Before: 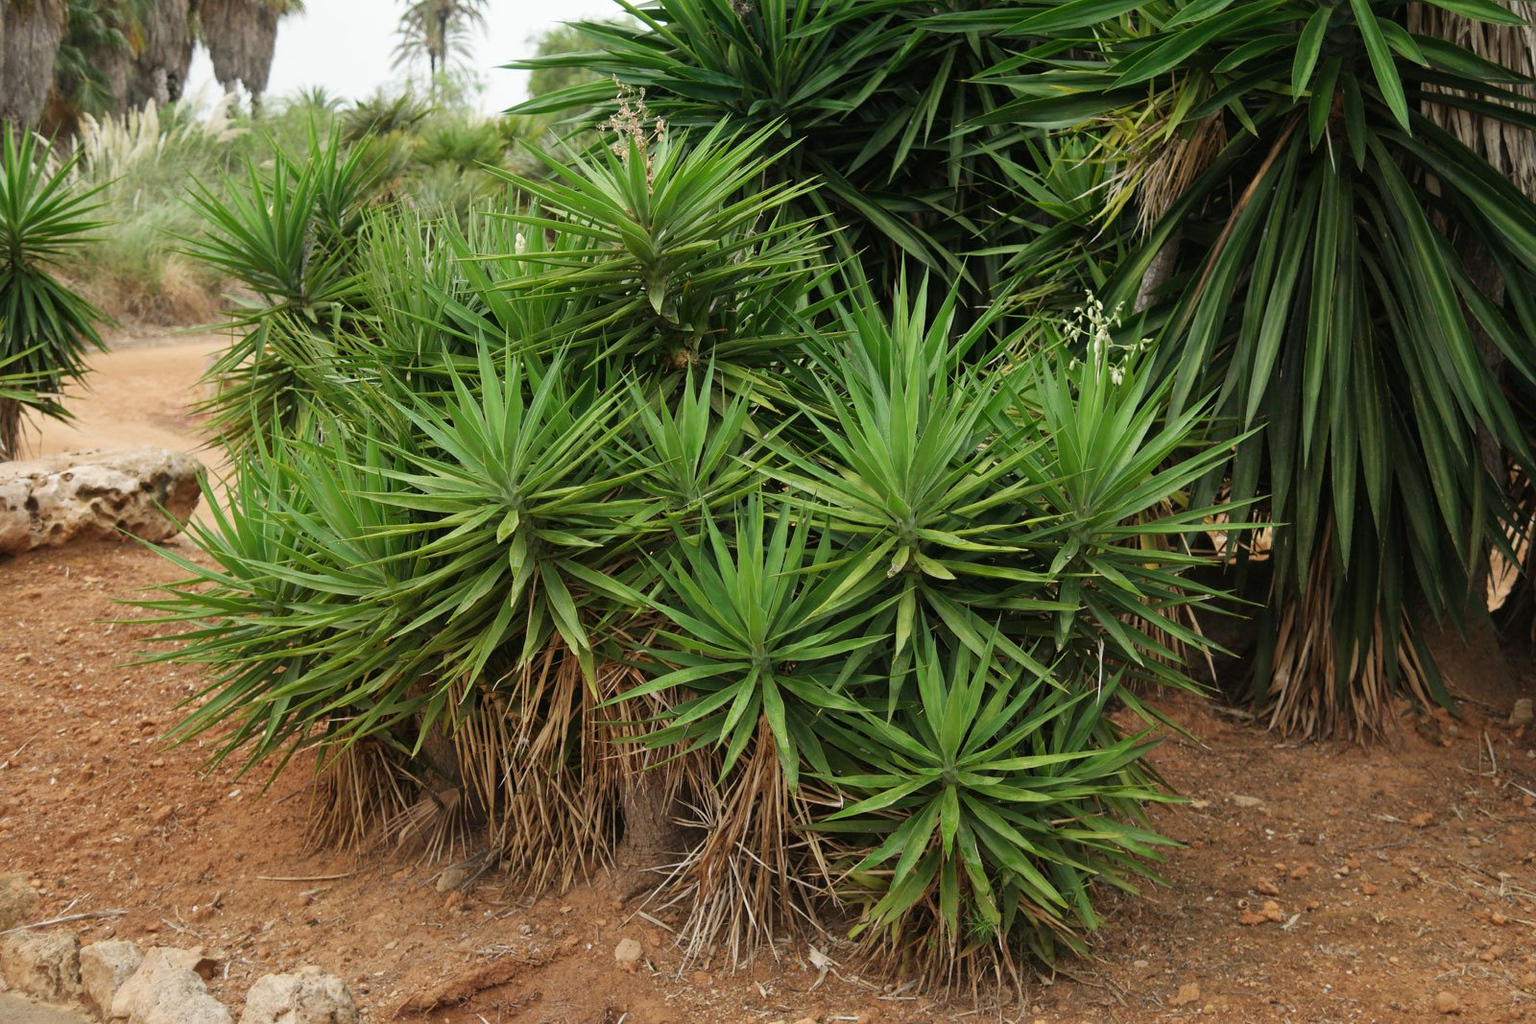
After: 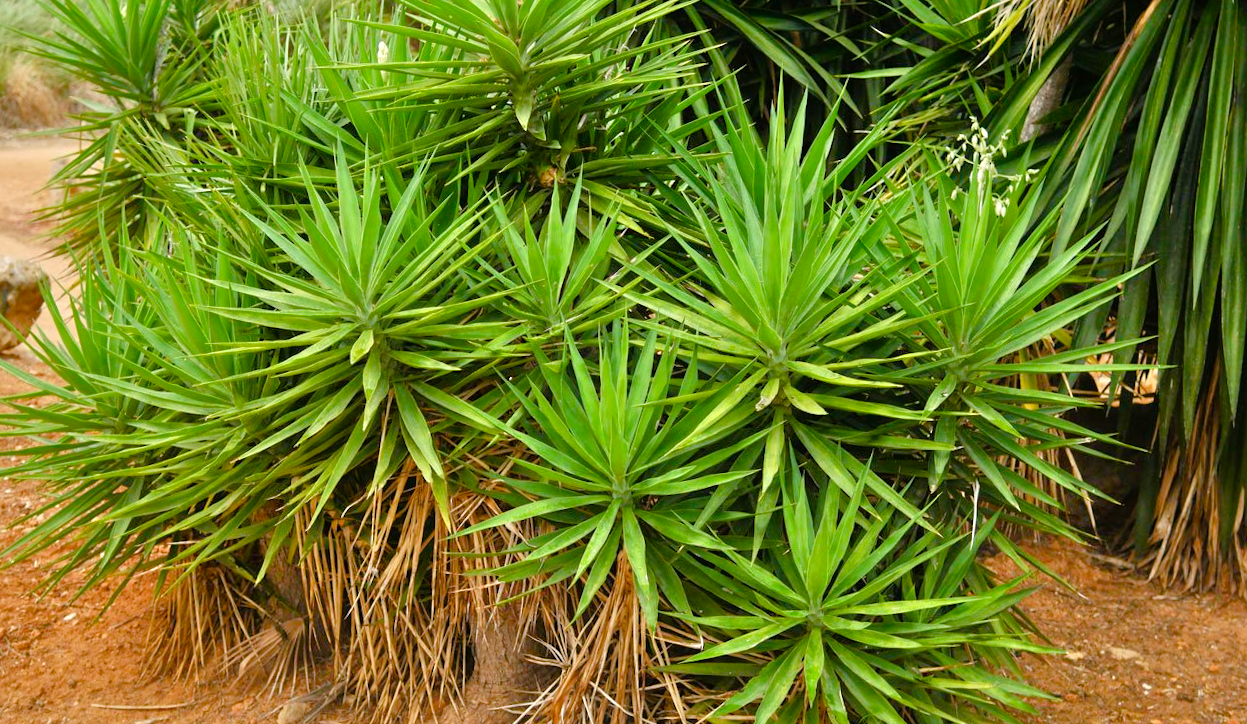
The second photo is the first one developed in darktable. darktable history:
tone equalizer: -7 EV 0.15 EV, -6 EV 0.6 EV, -5 EV 1.15 EV, -4 EV 1.33 EV, -3 EV 1.15 EV, -2 EV 0.6 EV, -1 EV 0.15 EV, mask exposure compensation -0.5 EV
color balance rgb: perceptual saturation grading › global saturation 20%, perceptual saturation grading › highlights -25%, perceptual saturation grading › shadows 50%
crop: left 9.712%, top 16.928%, right 10.845%, bottom 12.332%
bloom: size 3%, threshold 100%, strength 0%
color balance: output saturation 110%
rotate and perspective: rotation 1.57°, crop left 0.018, crop right 0.982, crop top 0.039, crop bottom 0.961
